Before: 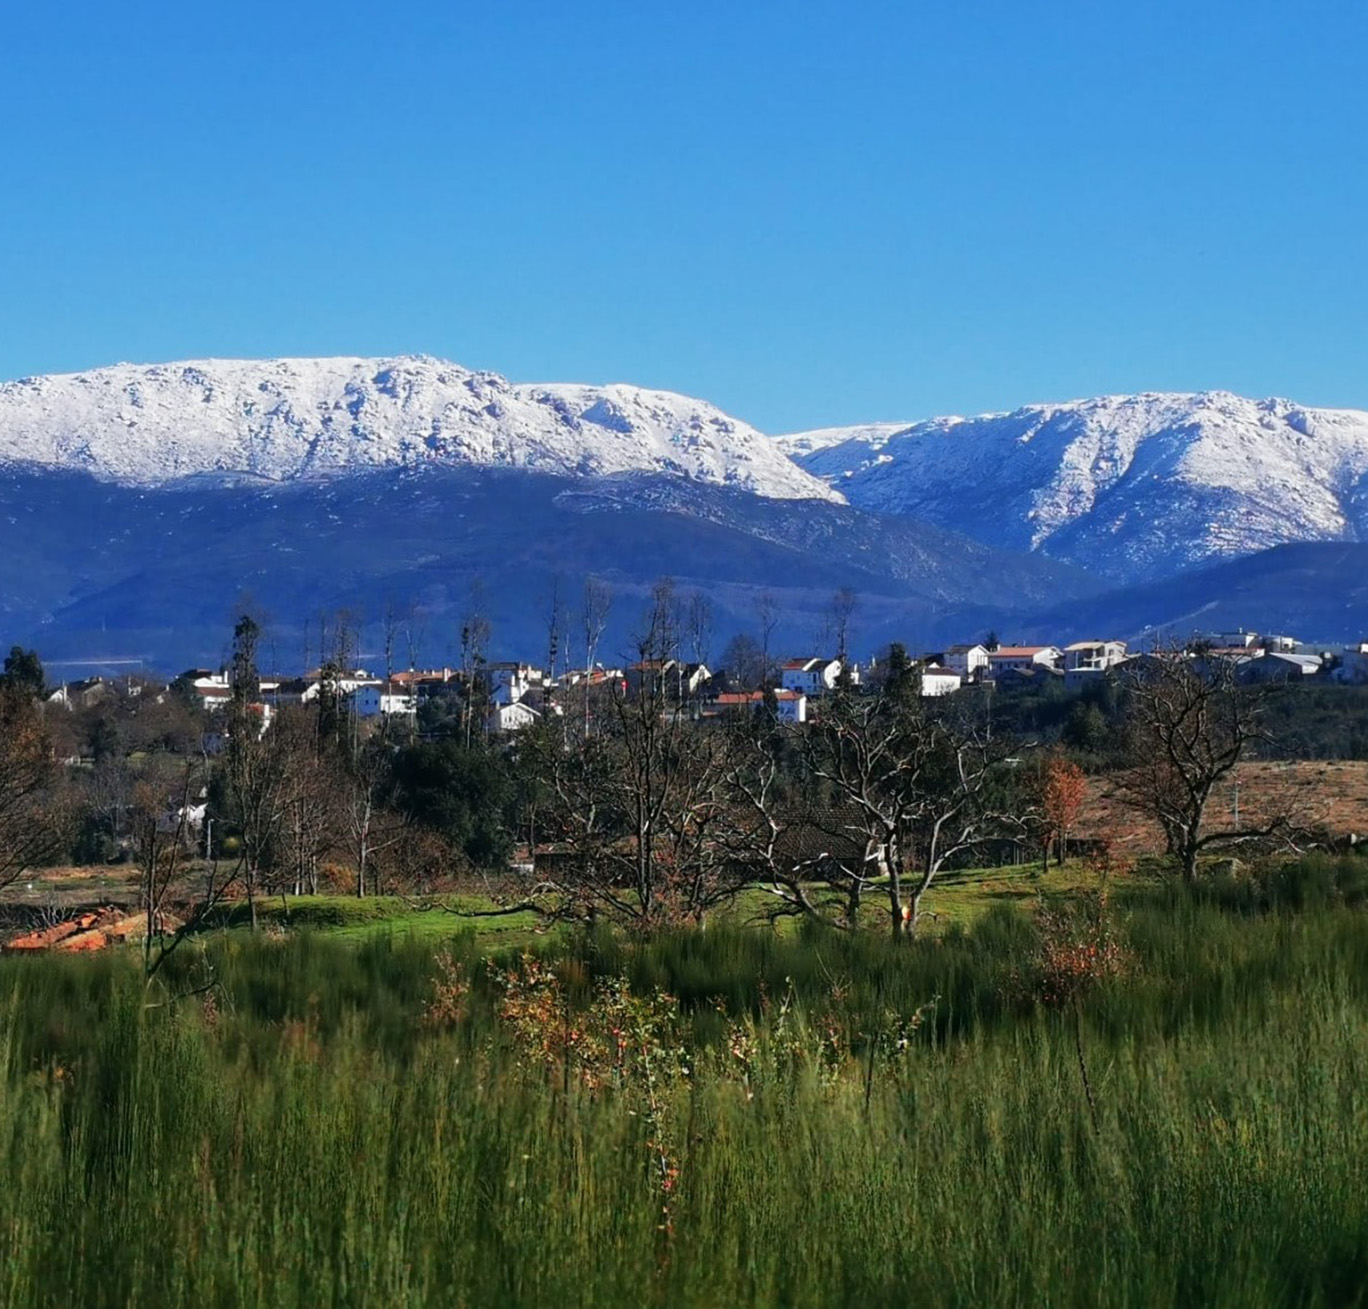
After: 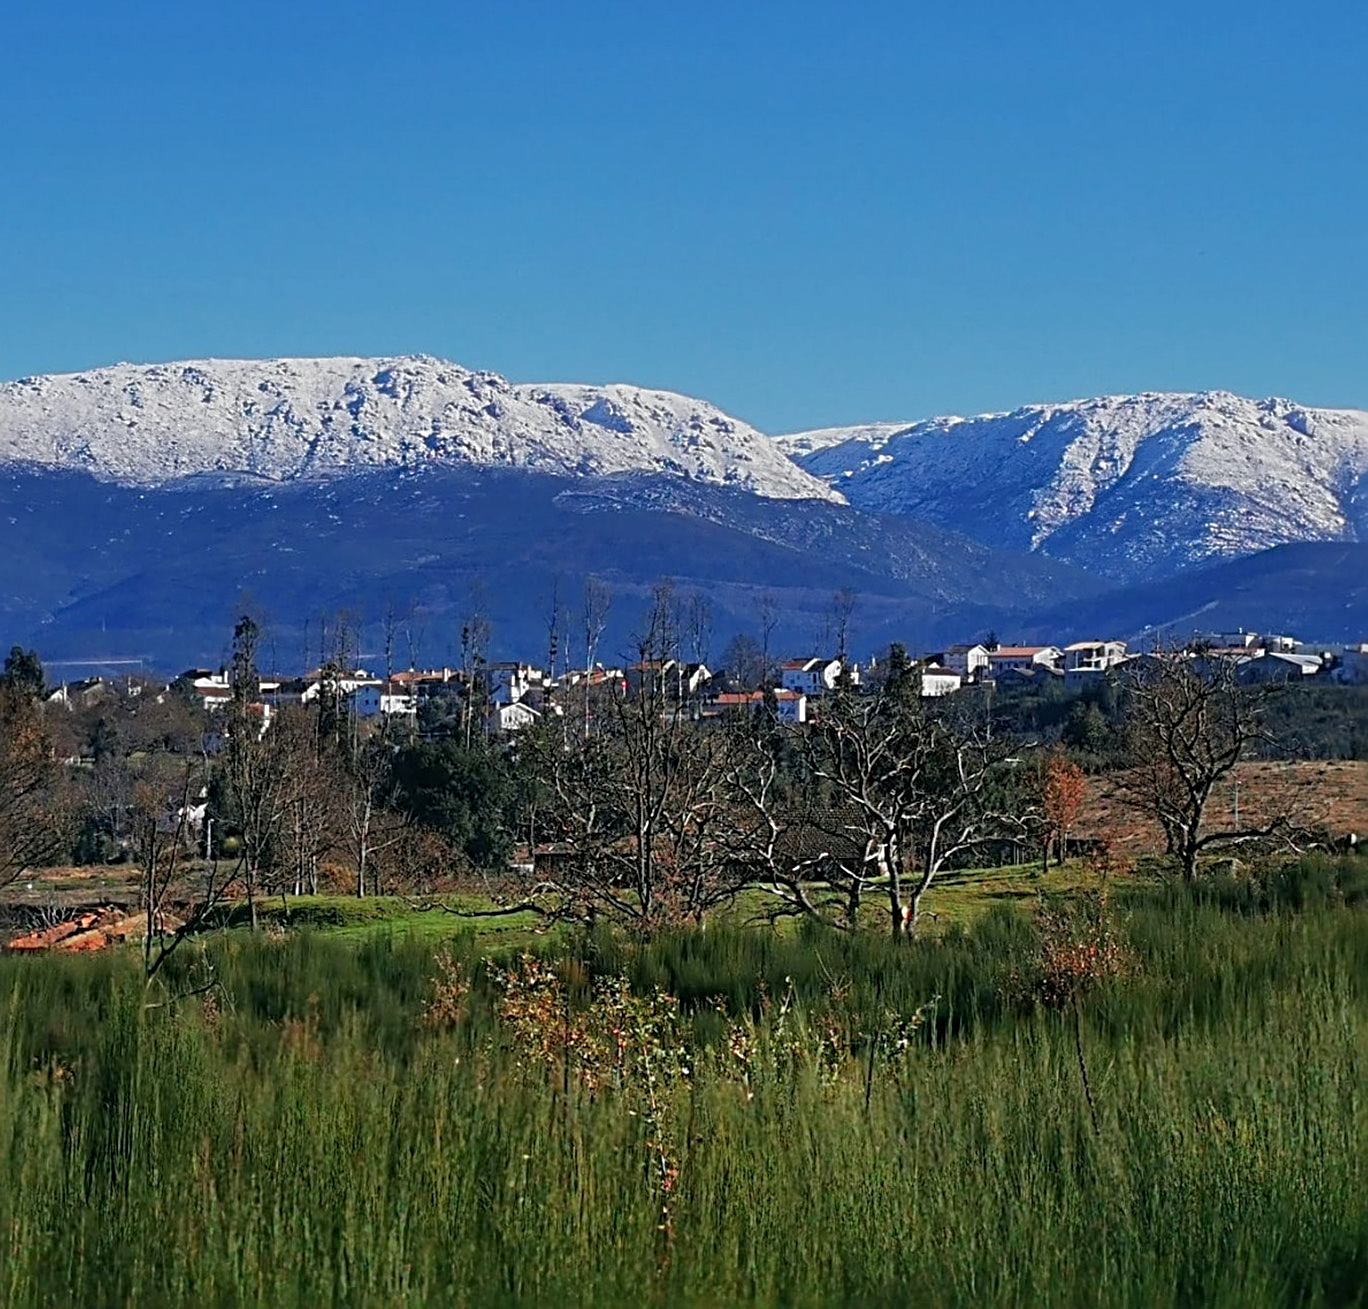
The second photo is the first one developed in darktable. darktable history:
tone equalizer: -8 EV 0.222 EV, -7 EV 0.456 EV, -6 EV 0.403 EV, -5 EV 0.224 EV, -3 EV -0.251 EV, -2 EV -0.411 EV, -1 EV -0.422 EV, +0 EV -0.279 EV, edges refinement/feathering 500, mask exposure compensation -1.57 EV, preserve details no
sharpen: radius 3.668, amount 0.944
